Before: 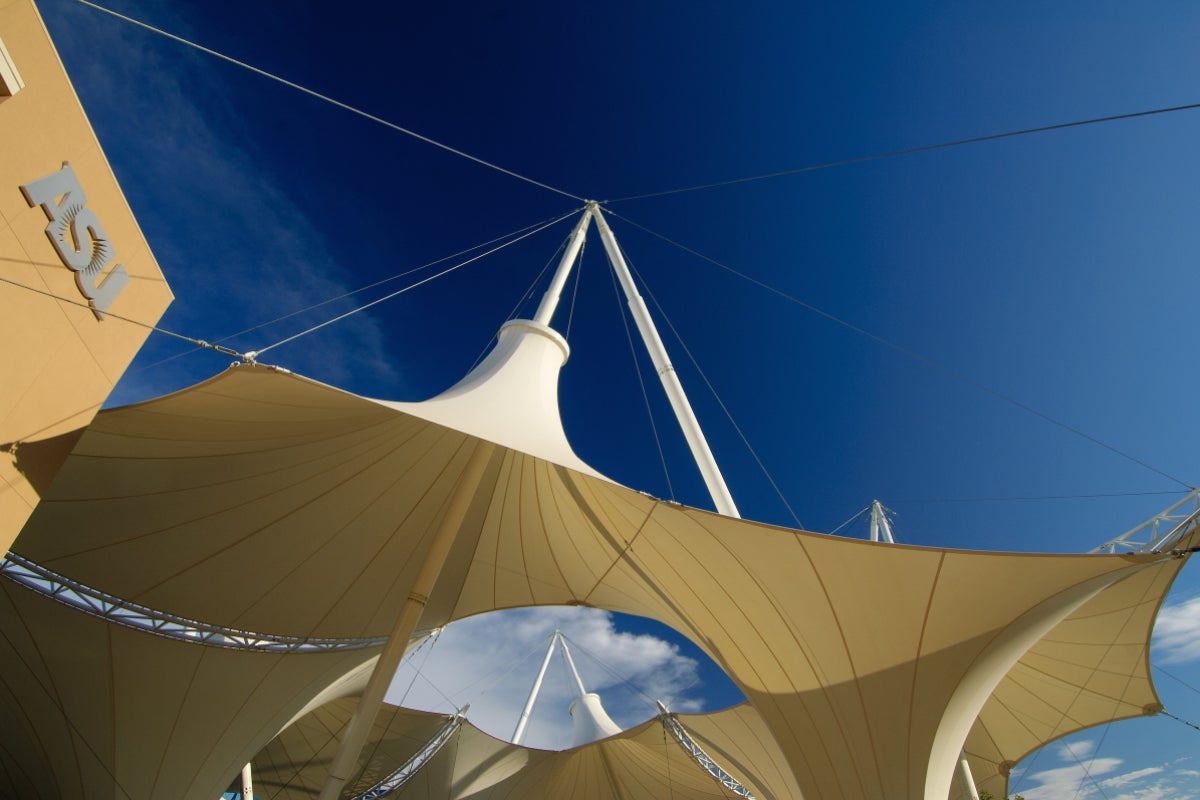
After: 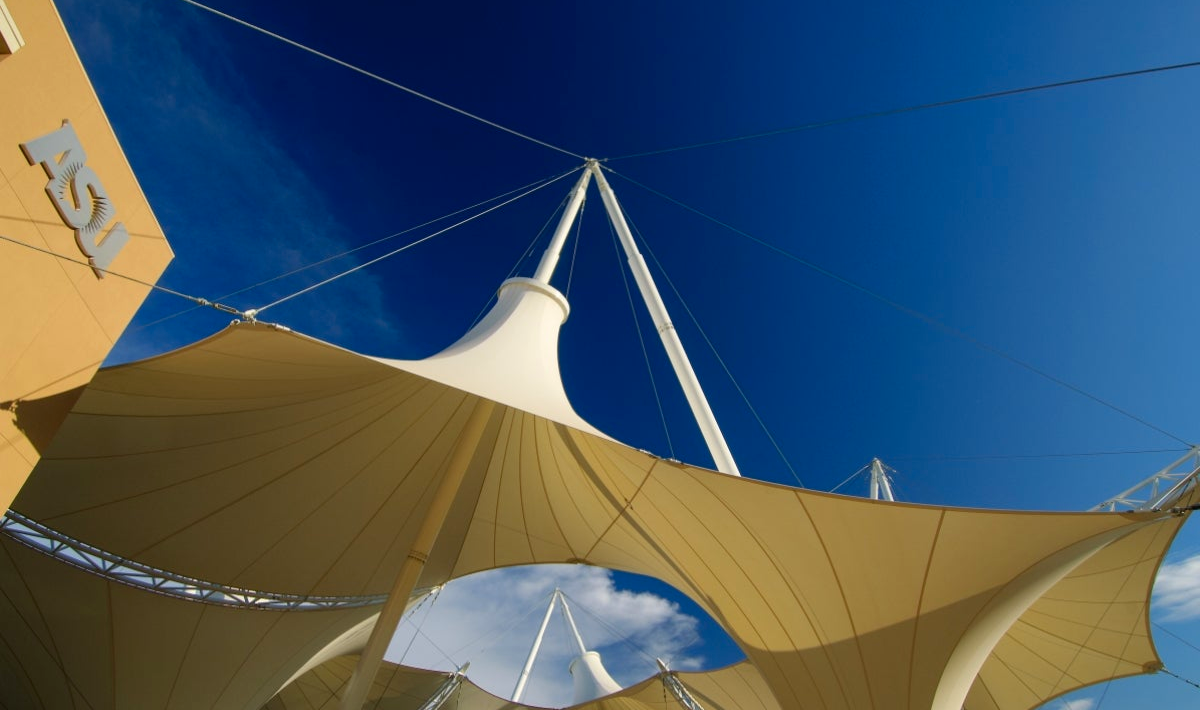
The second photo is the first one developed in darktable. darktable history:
base curve: curves: ch0 [(0, 0) (0.989, 0.992)], preserve colors none
contrast brightness saturation: contrast 0.036, saturation 0.163
crop and rotate: top 5.443%, bottom 5.779%
